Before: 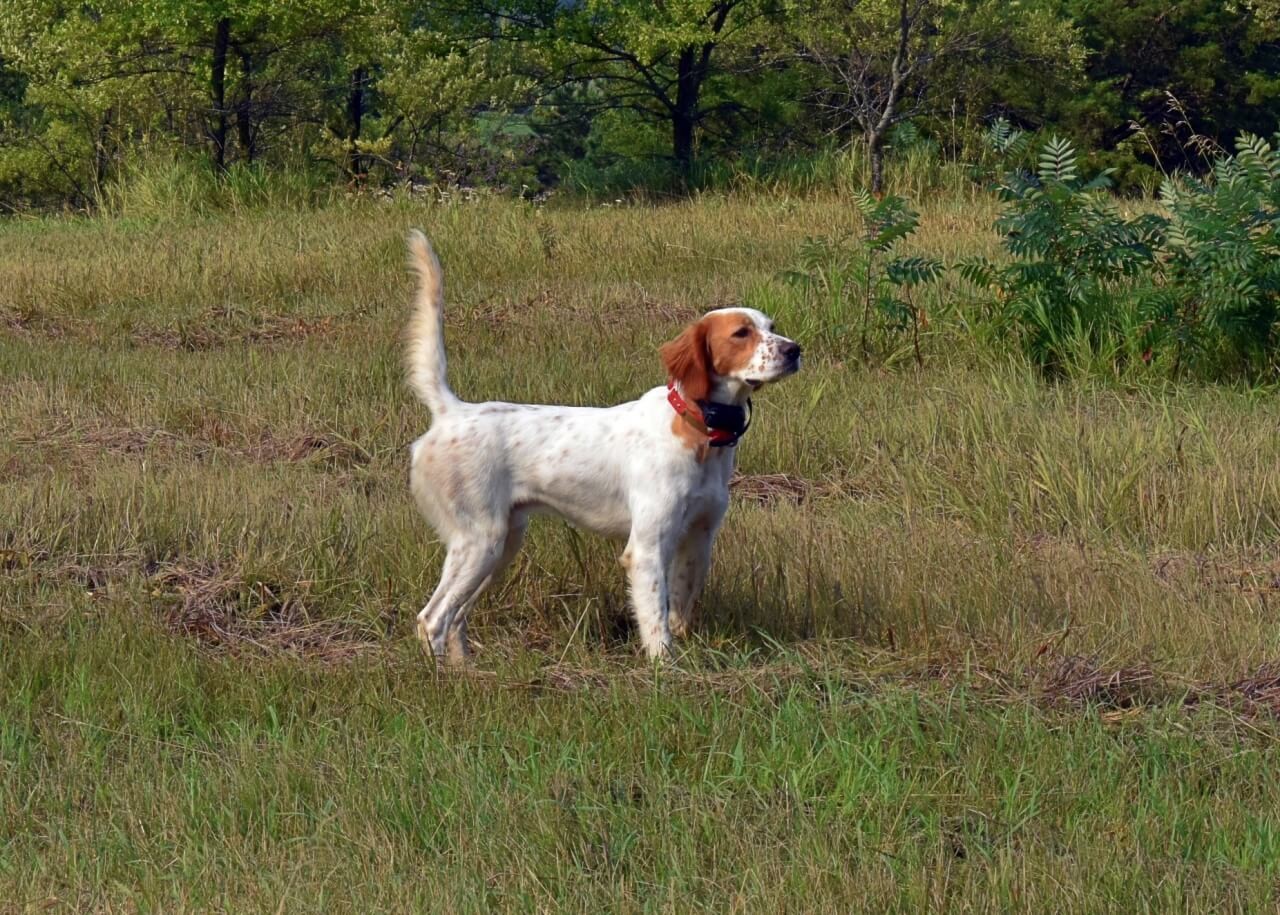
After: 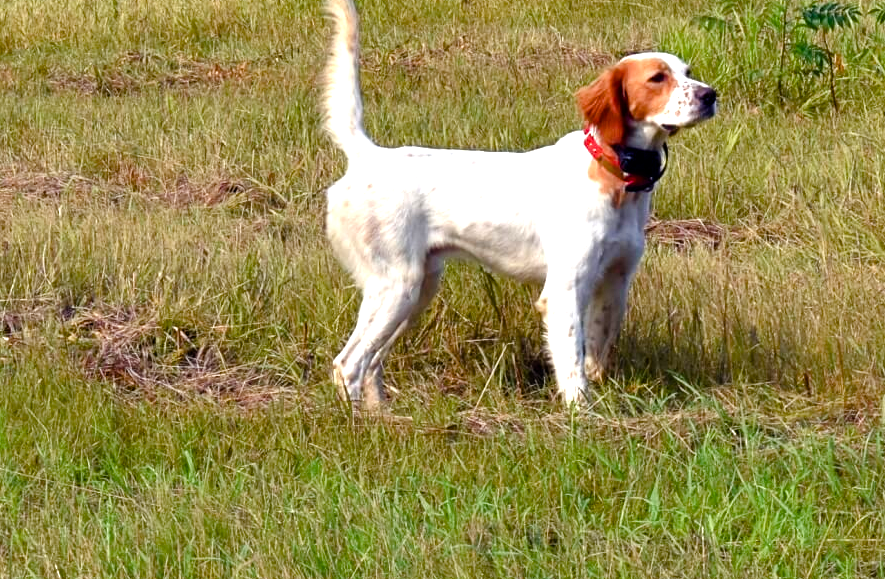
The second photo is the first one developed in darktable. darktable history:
color balance rgb: power › hue 325.25°, perceptual saturation grading › global saturation 14.476%, perceptual saturation grading › highlights -30.119%, perceptual saturation grading › shadows 51.844%, perceptual brilliance grading › global brilliance 11.233%
crop: left 6.622%, top 27.933%, right 24.194%, bottom 8.689%
tone equalizer: -8 EV -0.783 EV, -7 EV -0.729 EV, -6 EV -0.635 EV, -5 EV -0.364 EV, -3 EV 0.394 EV, -2 EV 0.6 EV, -1 EV 0.686 EV, +0 EV 0.729 EV, smoothing 1
